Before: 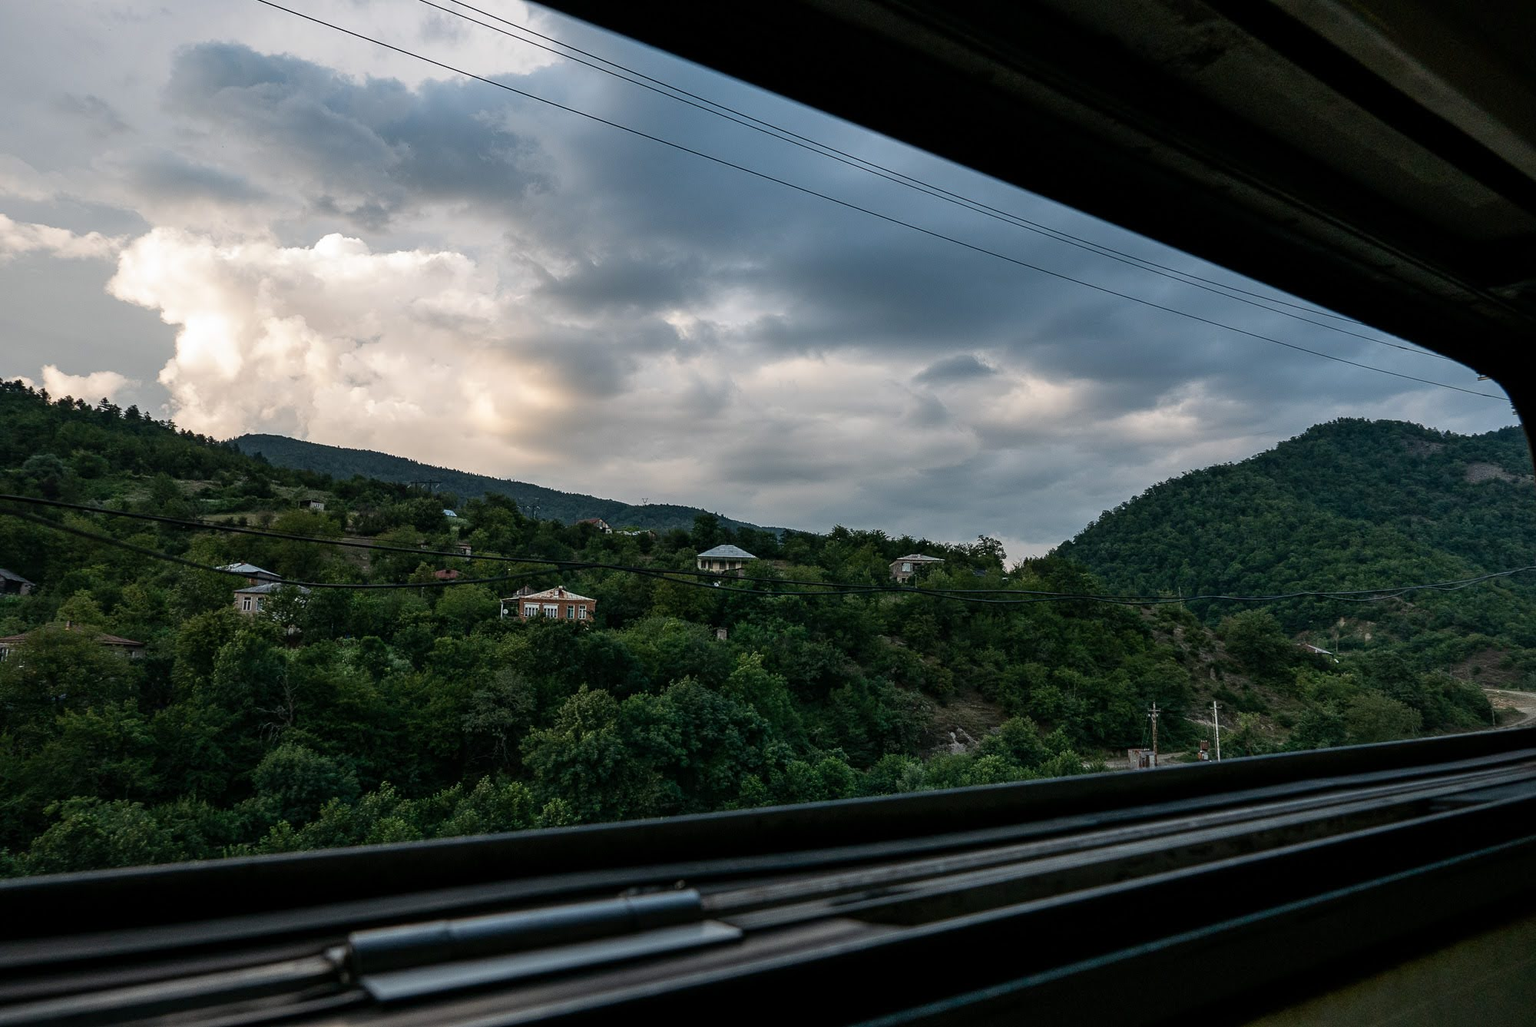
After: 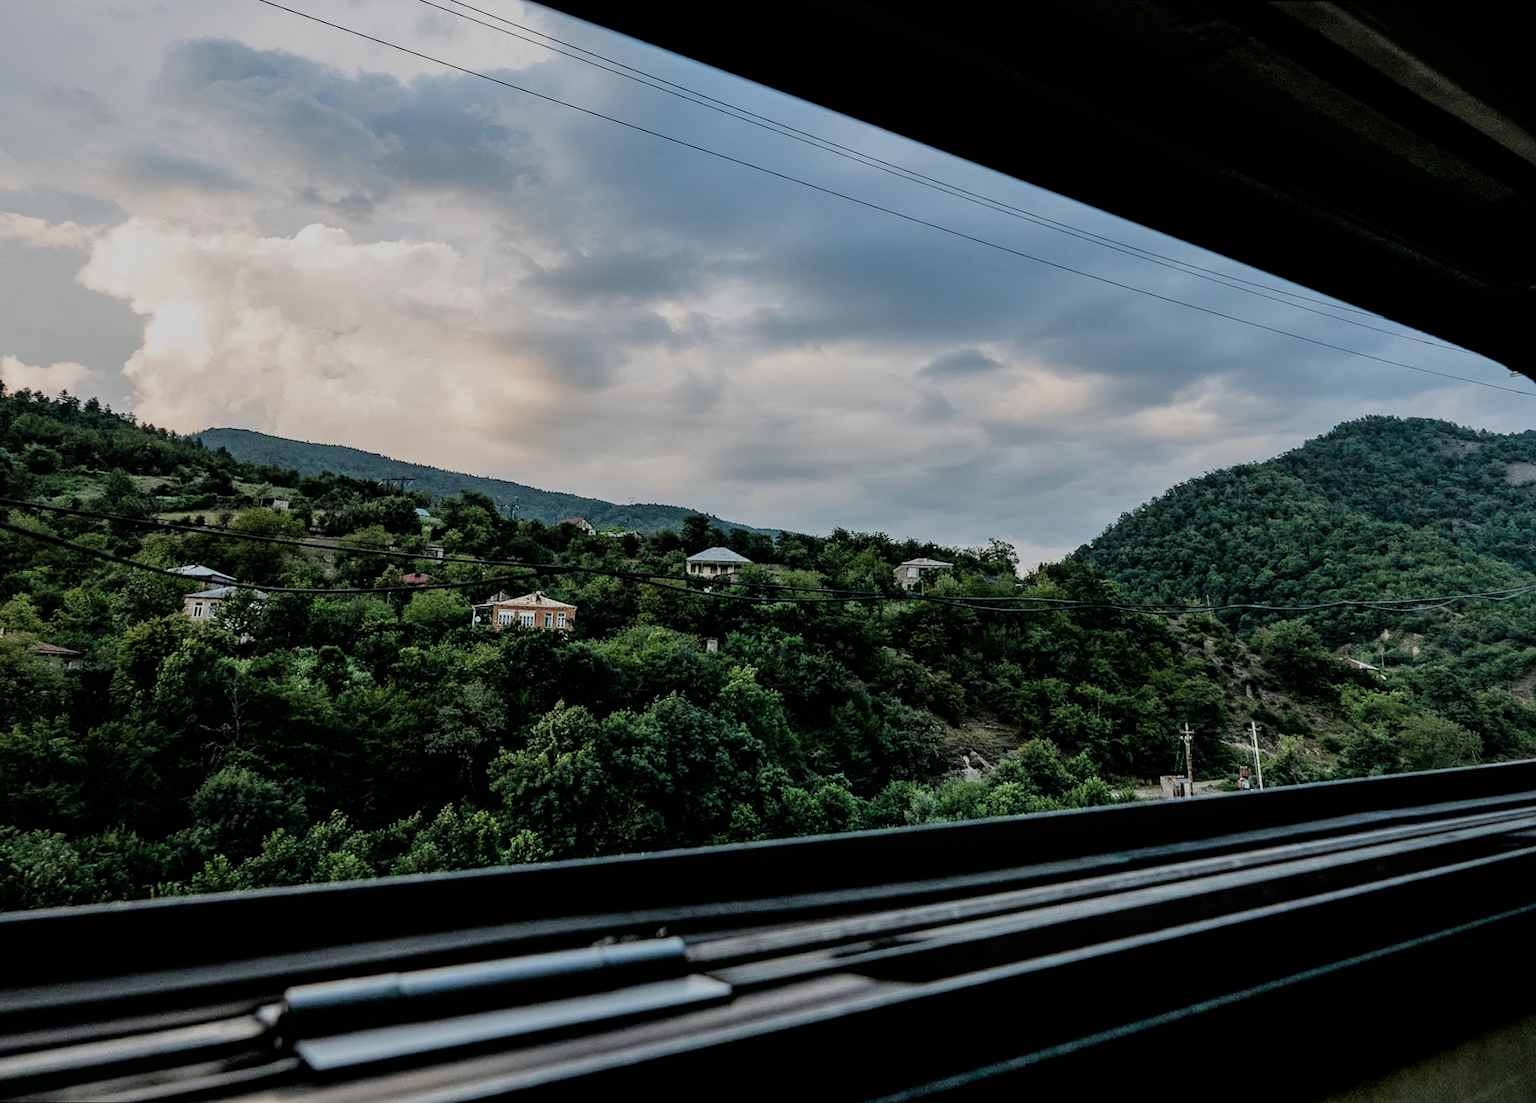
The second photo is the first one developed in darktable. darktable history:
tone equalizer: -7 EV 0.15 EV, -6 EV 0.6 EV, -5 EV 1.15 EV, -4 EV 1.33 EV, -3 EV 1.15 EV, -2 EV 0.6 EV, -1 EV 0.15 EV, mask exposure compensation -0.5 EV
rotate and perspective: rotation 0.215°, lens shift (vertical) -0.139, crop left 0.069, crop right 0.939, crop top 0.002, crop bottom 0.996
filmic rgb: black relative exposure -7.15 EV, white relative exposure 5.36 EV, hardness 3.02
